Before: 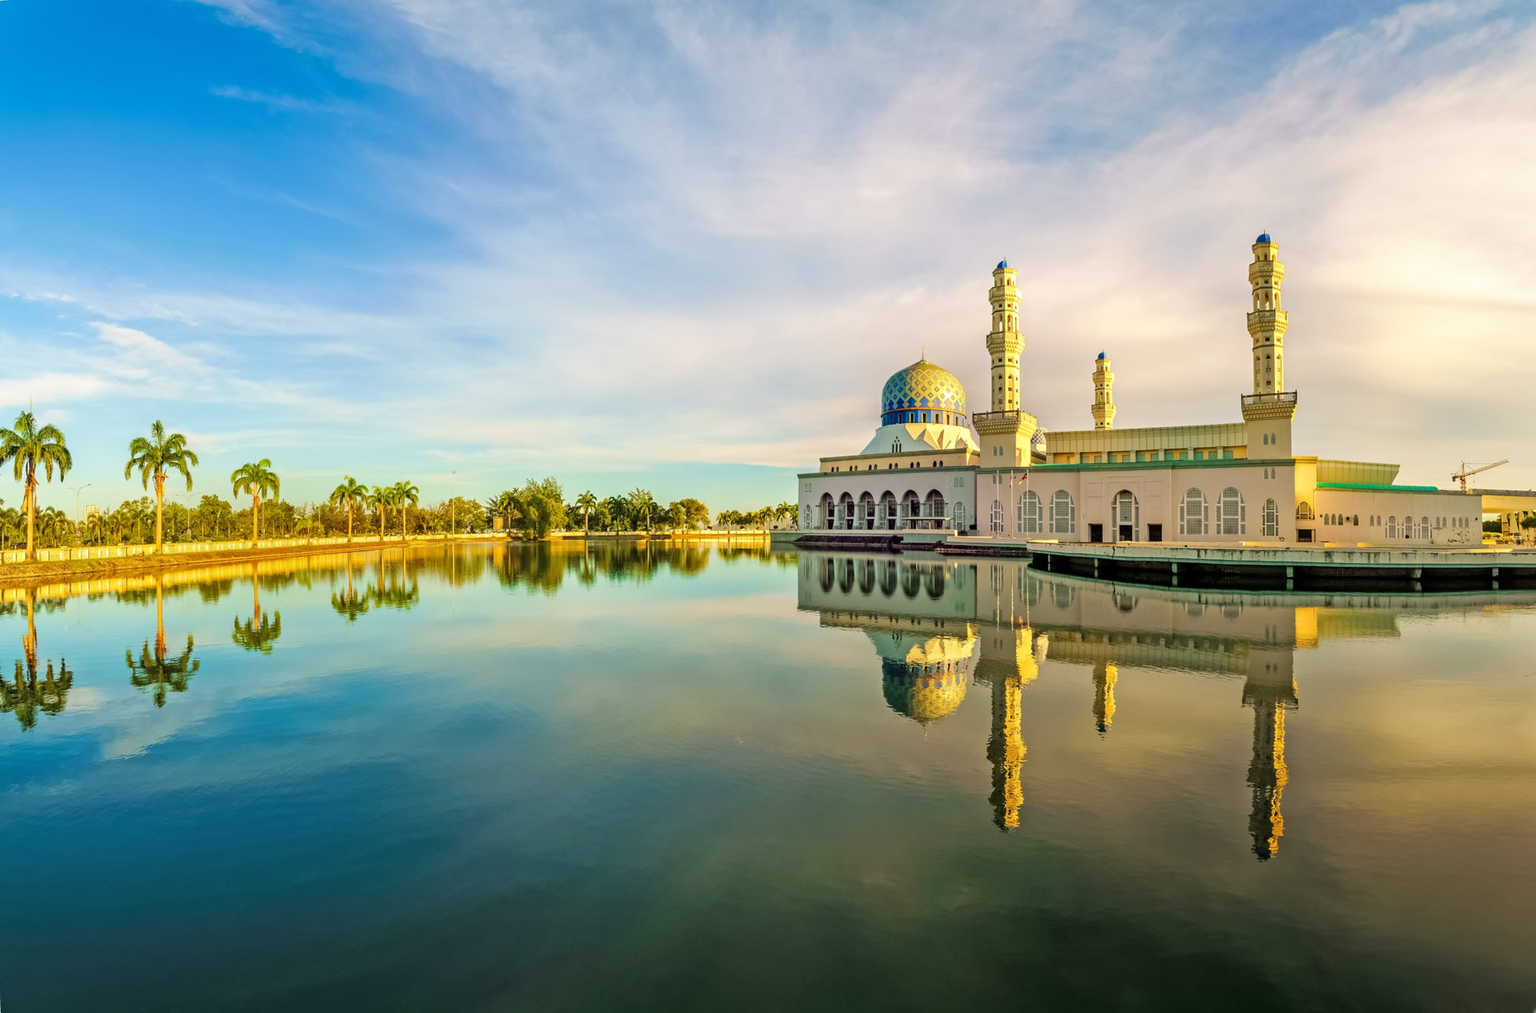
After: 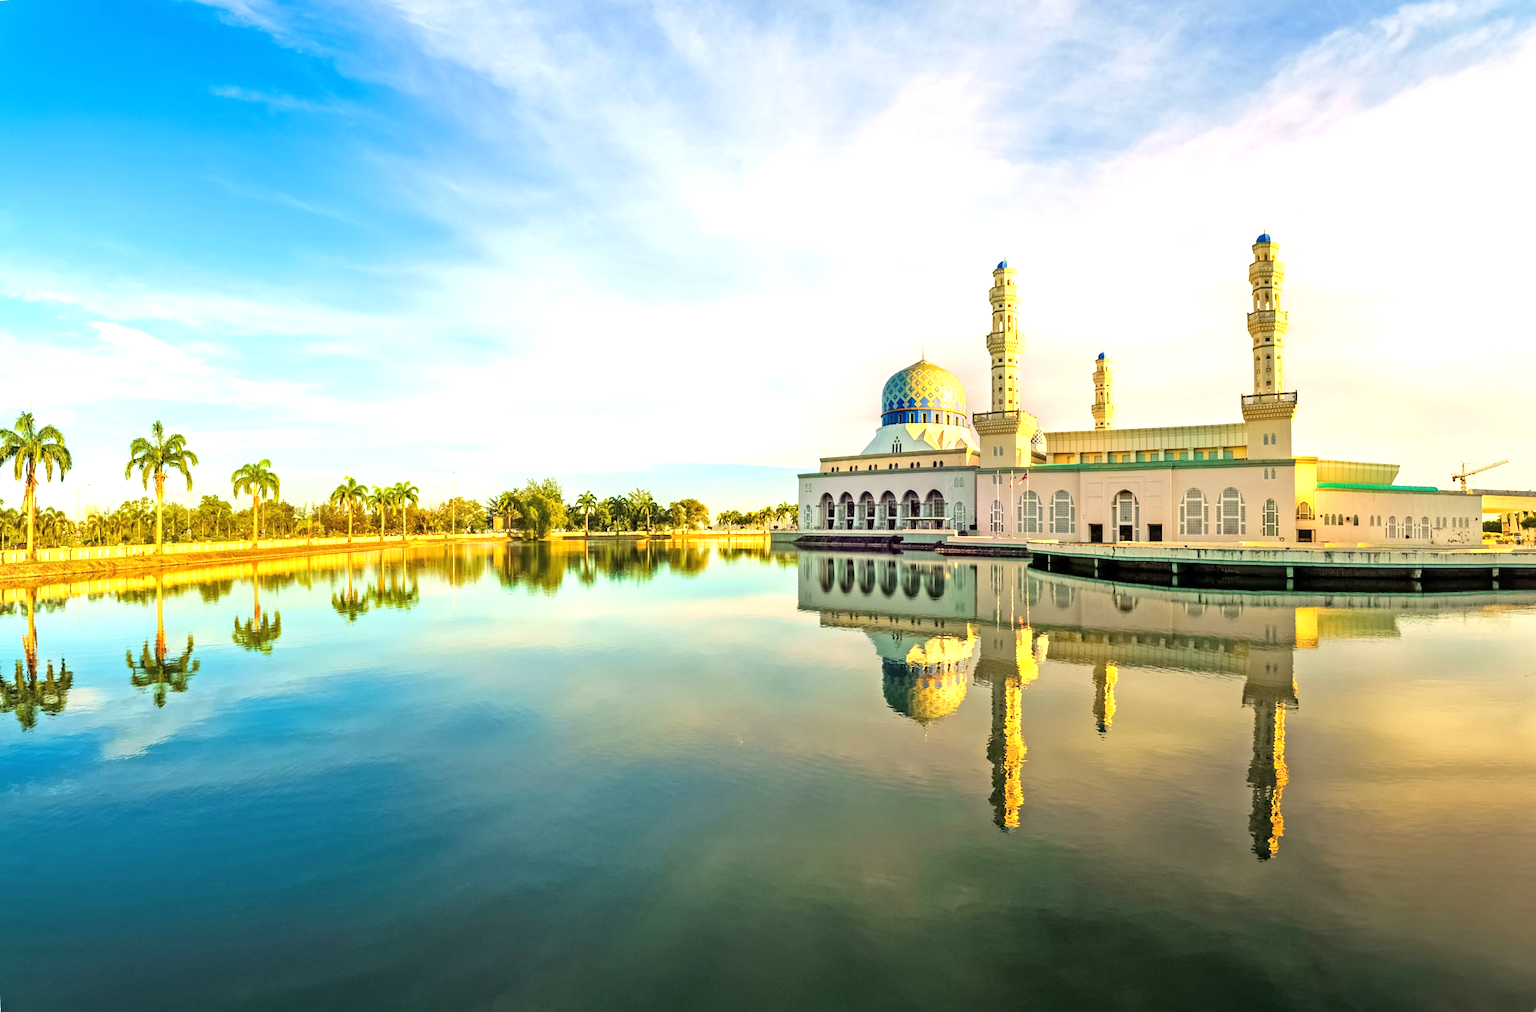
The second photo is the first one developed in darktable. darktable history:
exposure: exposure 0.757 EV, compensate exposure bias true, compensate highlight preservation false
